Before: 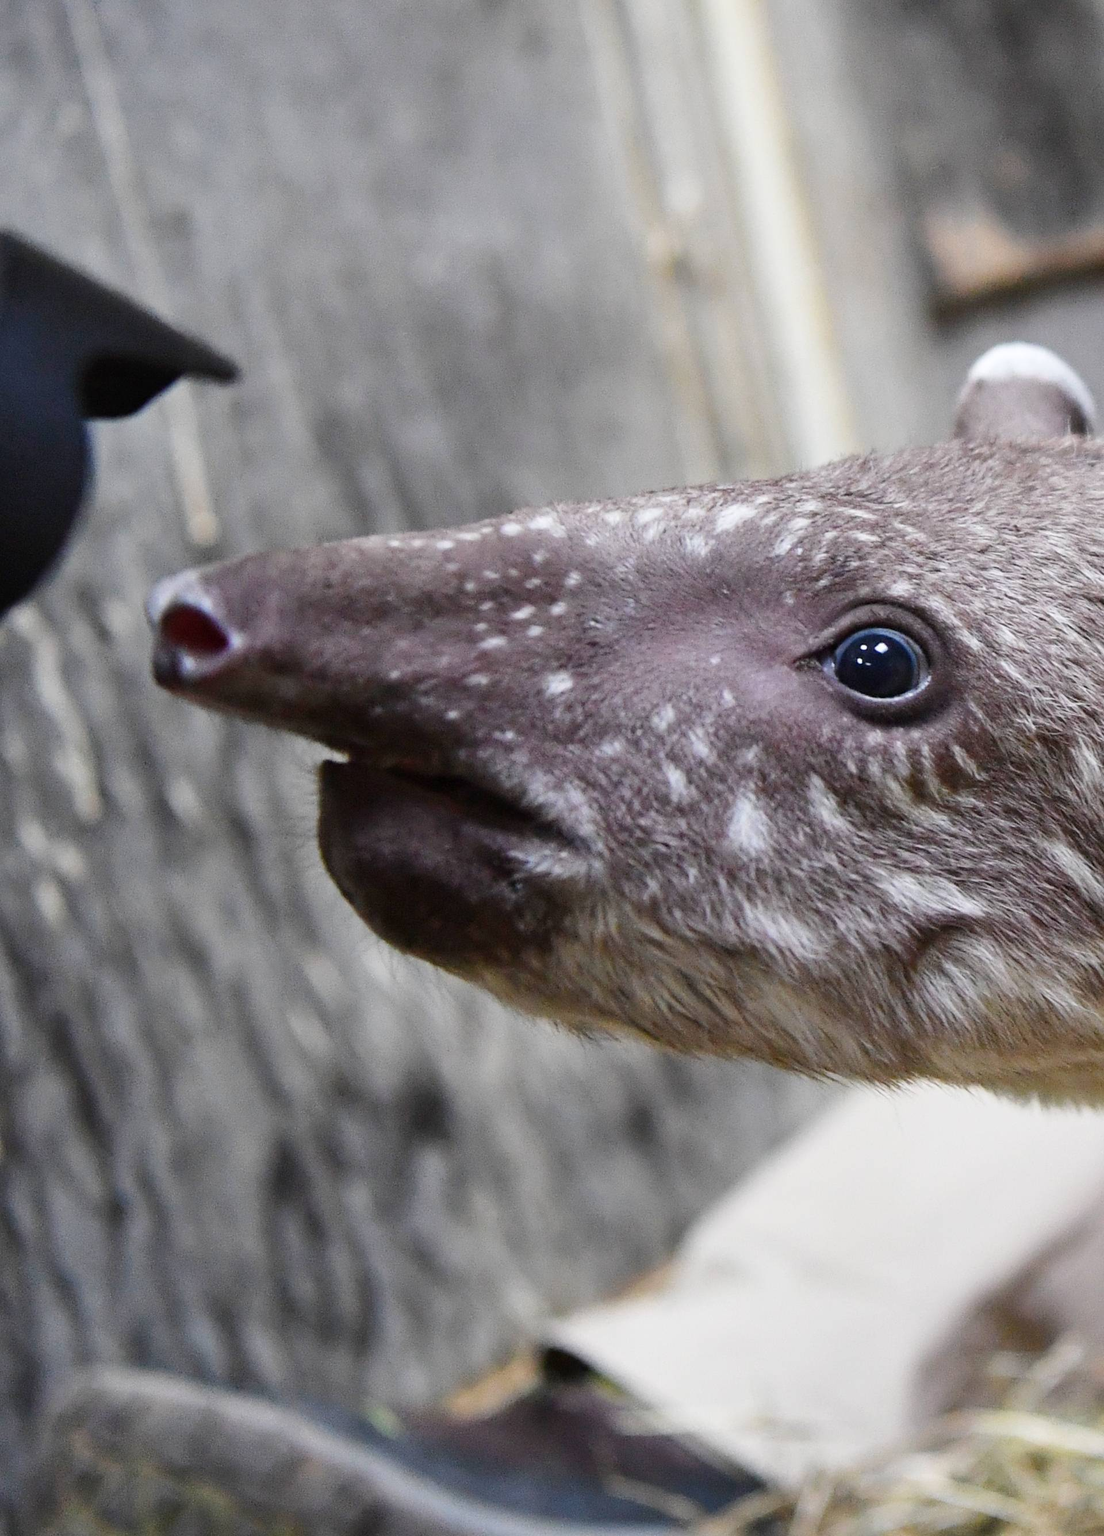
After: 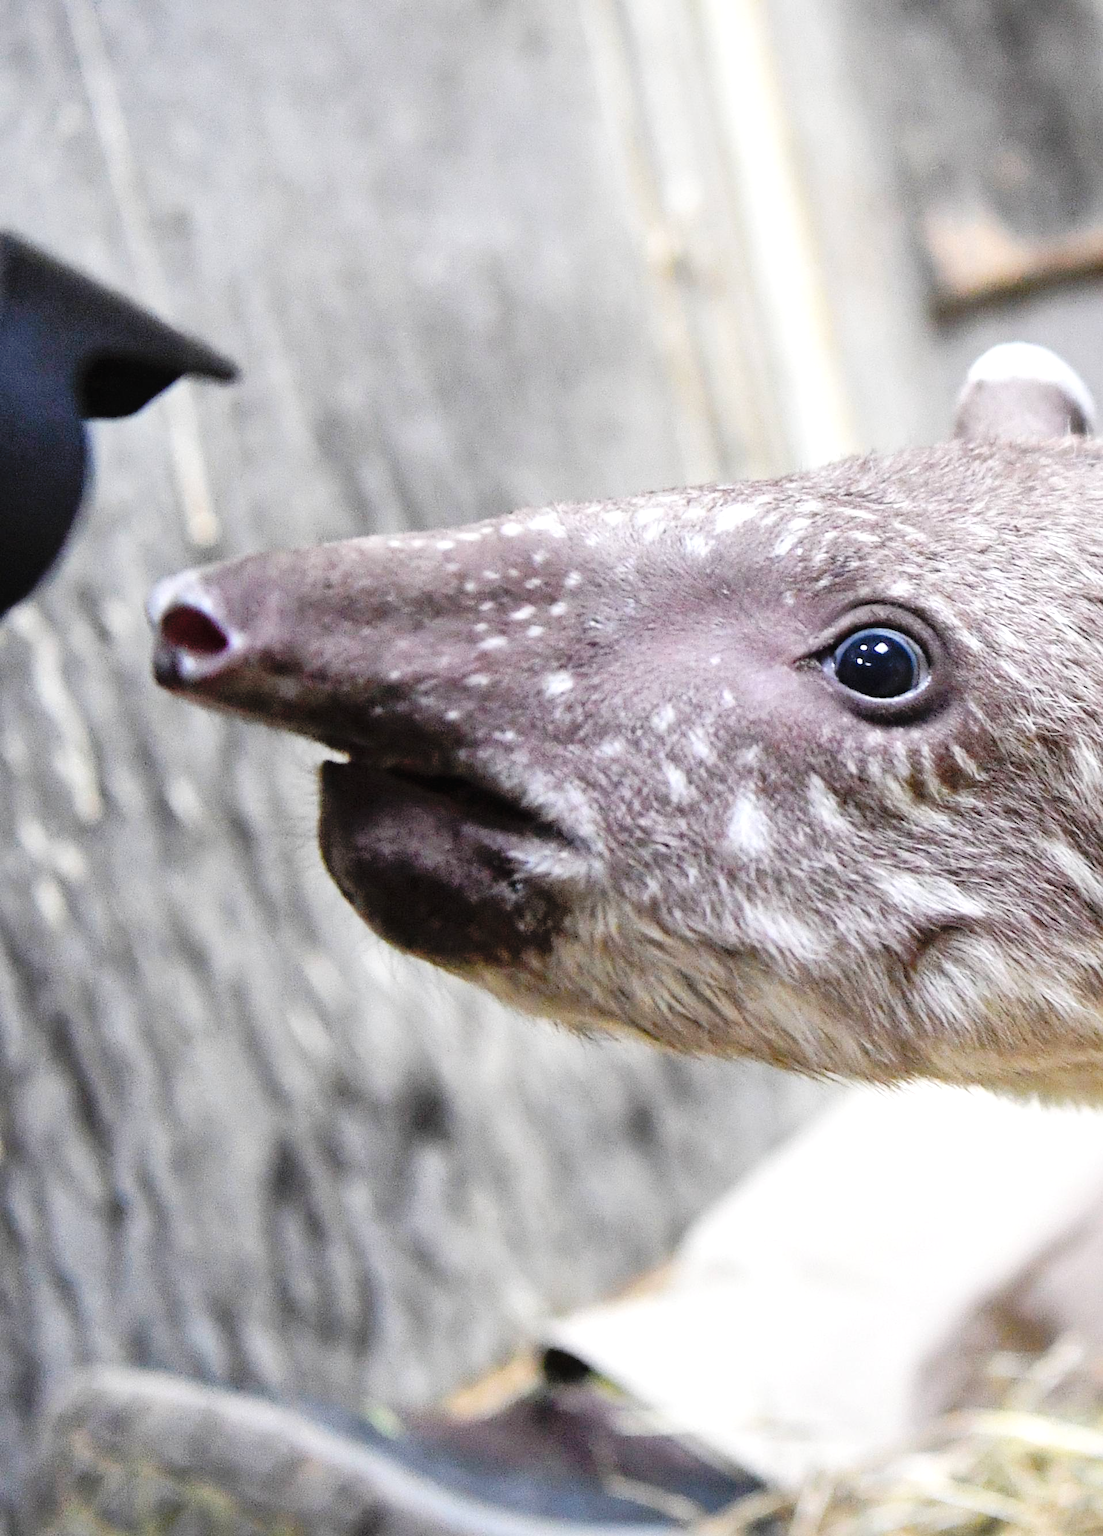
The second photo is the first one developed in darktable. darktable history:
local contrast: mode bilateral grid, contrast 20, coarseness 50, detail 119%, midtone range 0.2
tone equalizer: -8 EV -0.425 EV, -7 EV -0.363 EV, -6 EV -0.356 EV, -5 EV -0.229 EV, -3 EV 0.222 EV, -2 EV 0.325 EV, -1 EV 0.415 EV, +0 EV 0.418 EV
contrast brightness saturation: brightness 0.149
tone curve: curves: ch0 [(0, 0) (0.003, 0.031) (0.011, 0.031) (0.025, 0.03) (0.044, 0.035) (0.069, 0.054) (0.1, 0.081) (0.136, 0.11) (0.177, 0.147) (0.224, 0.209) (0.277, 0.283) (0.335, 0.369) (0.399, 0.44) (0.468, 0.517) (0.543, 0.601) (0.623, 0.684) (0.709, 0.766) (0.801, 0.846) (0.898, 0.927) (1, 1)], preserve colors none
